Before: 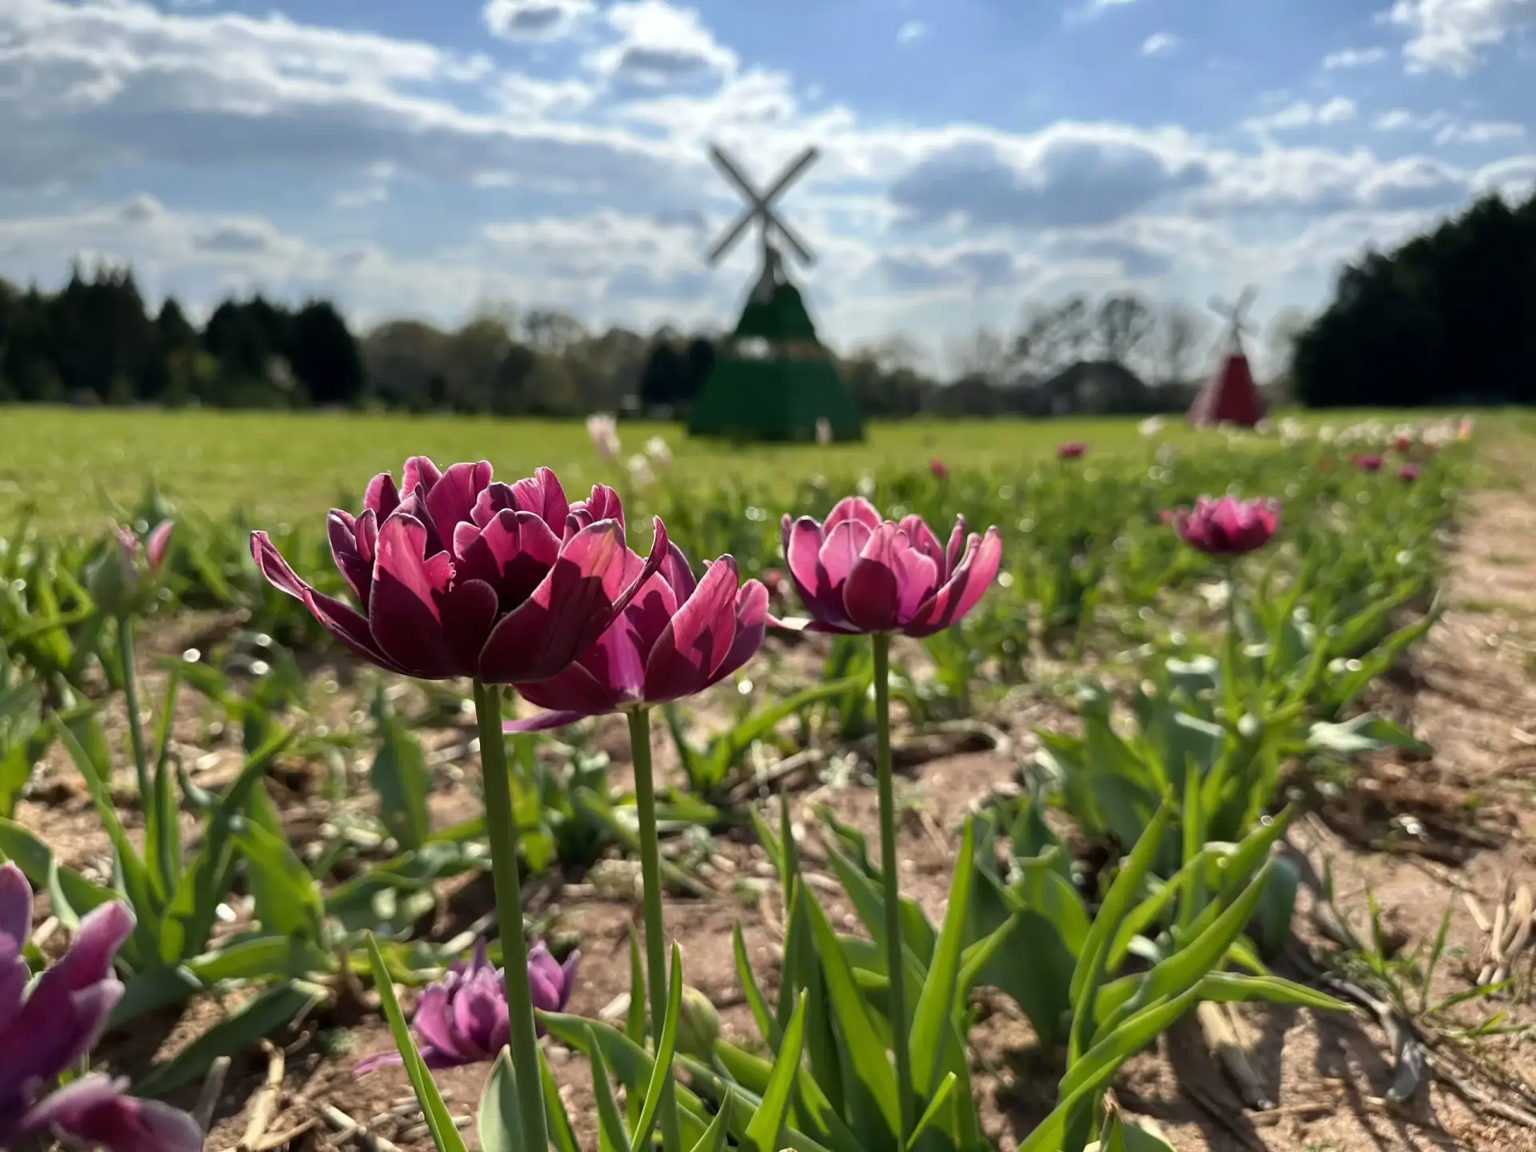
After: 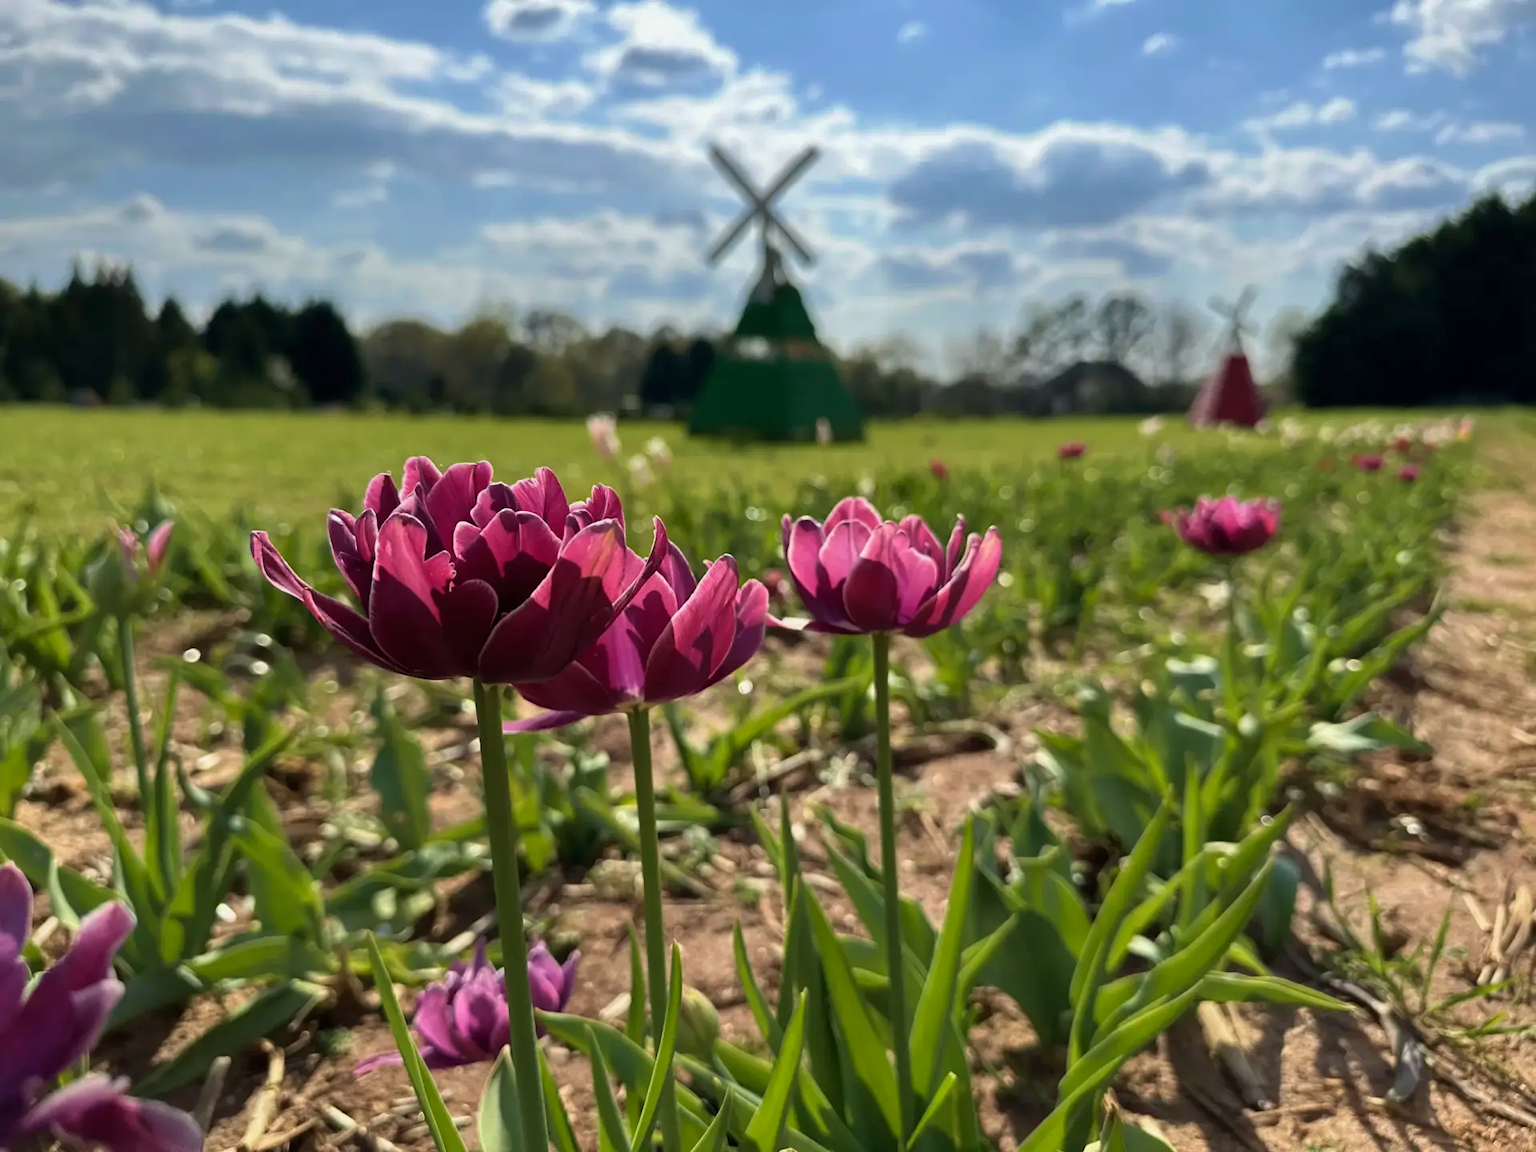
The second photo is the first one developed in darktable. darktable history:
tone equalizer: on, module defaults
velvia: strength 30%
shadows and highlights: shadows 25, white point adjustment -3, highlights -30
